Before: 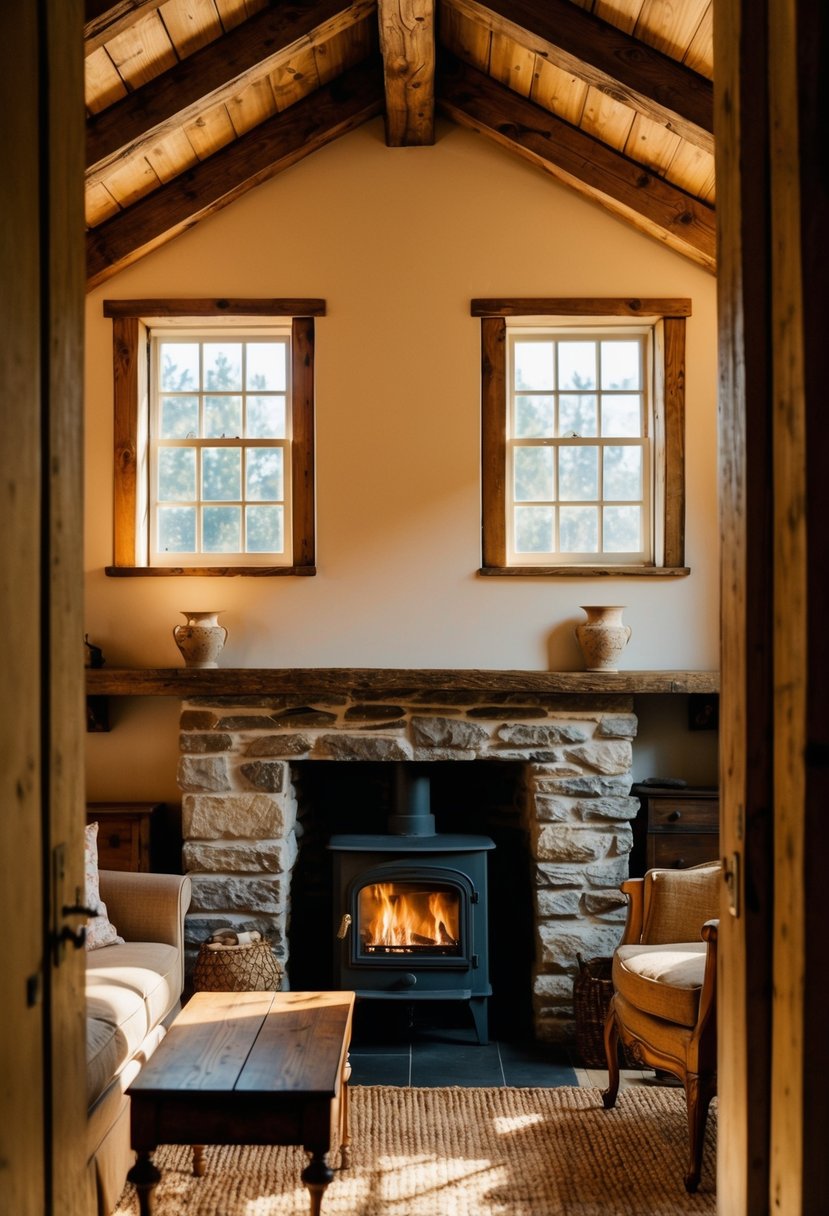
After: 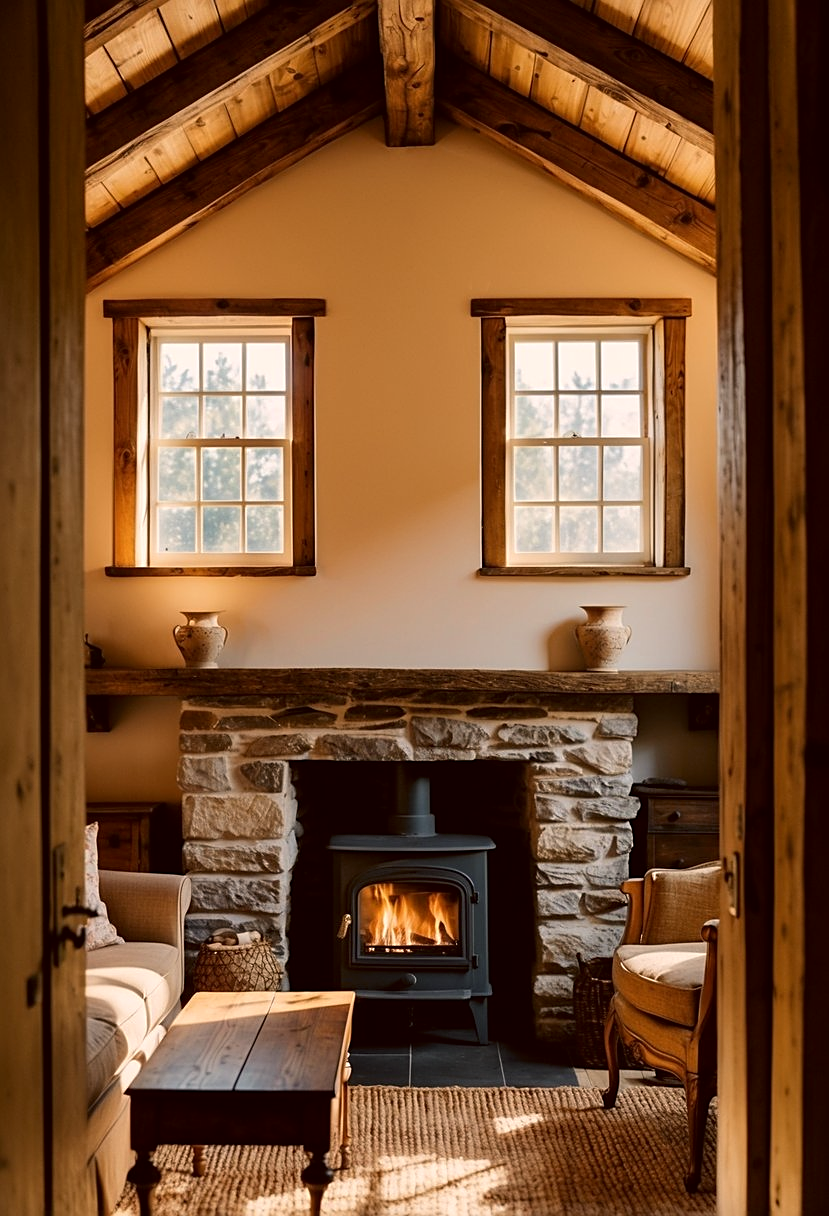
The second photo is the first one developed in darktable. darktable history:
sharpen: on, module defaults
color correction: highlights a* 6.39, highlights b* 8.21, shadows a* 6.31, shadows b* 6.85, saturation 0.883
